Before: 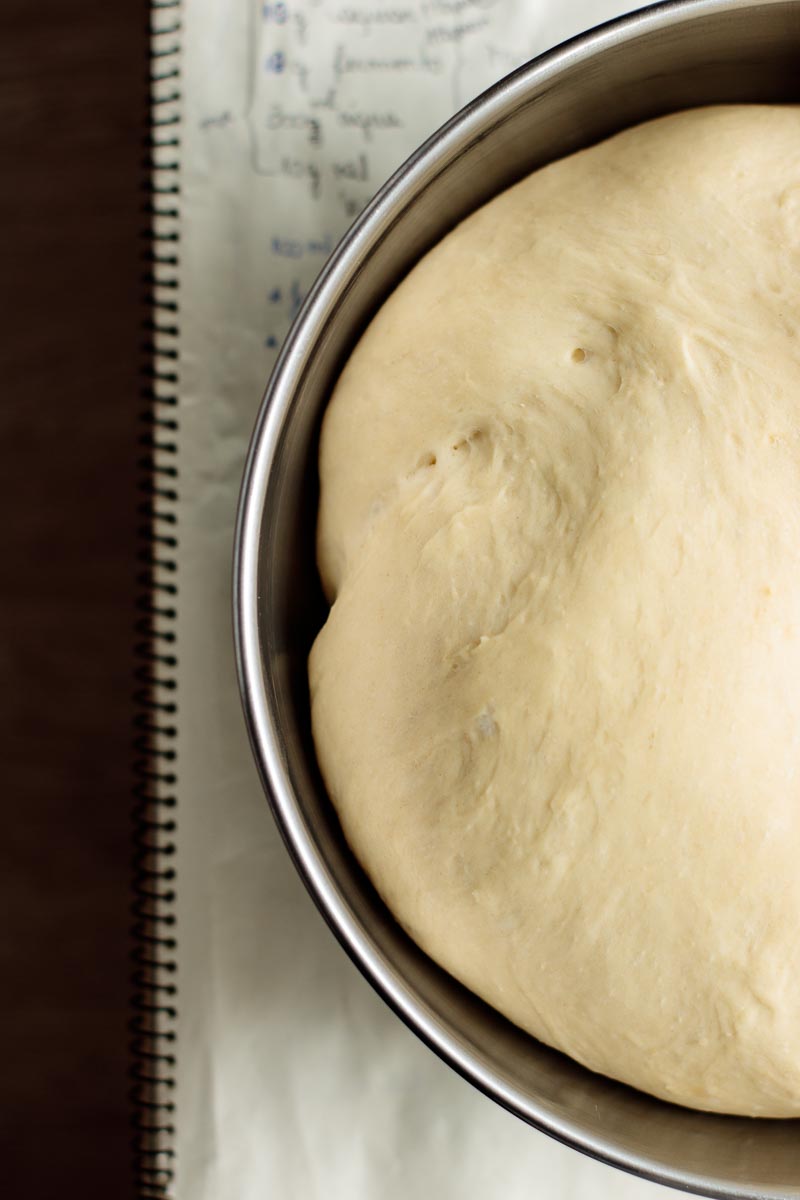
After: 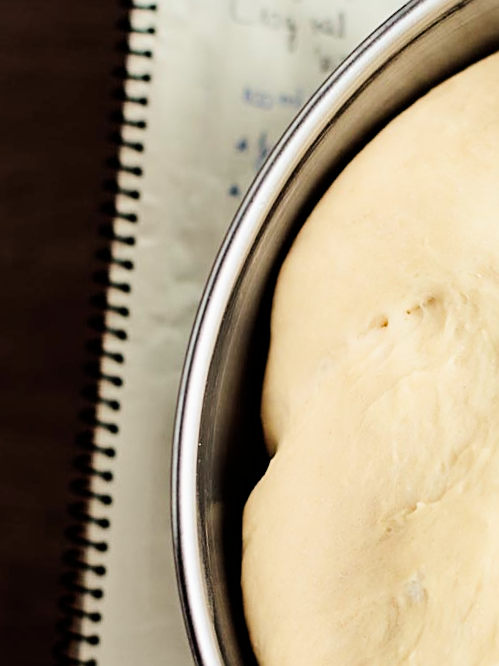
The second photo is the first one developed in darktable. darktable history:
filmic rgb: black relative exposure -7.65 EV, white relative exposure 4.56 EV, hardness 3.61
exposure: black level correction 0, exposure 1.1 EV, compensate exposure bias true, compensate highlight preservation false
sharpen: on, module defaults
tone equalizer: -8 EV -0.417 EV, -7 EV -0.389 EV, -6 EV -0.333 EV, -5 EV -0.222 EV, -3 EV 0.222 EV, -2 EV 0.333 EV, -1 EV 0.389 EV, +0 EV 0.417 EV, edges refinement/feathering 500, mask exposure compensation -1.57 EV, preserve details no
crop and rotate: angle -4.99°, left 2.122%, top 6.945%, right 27.566%, bottom 30.519%
white balance: red 1, blue 1
